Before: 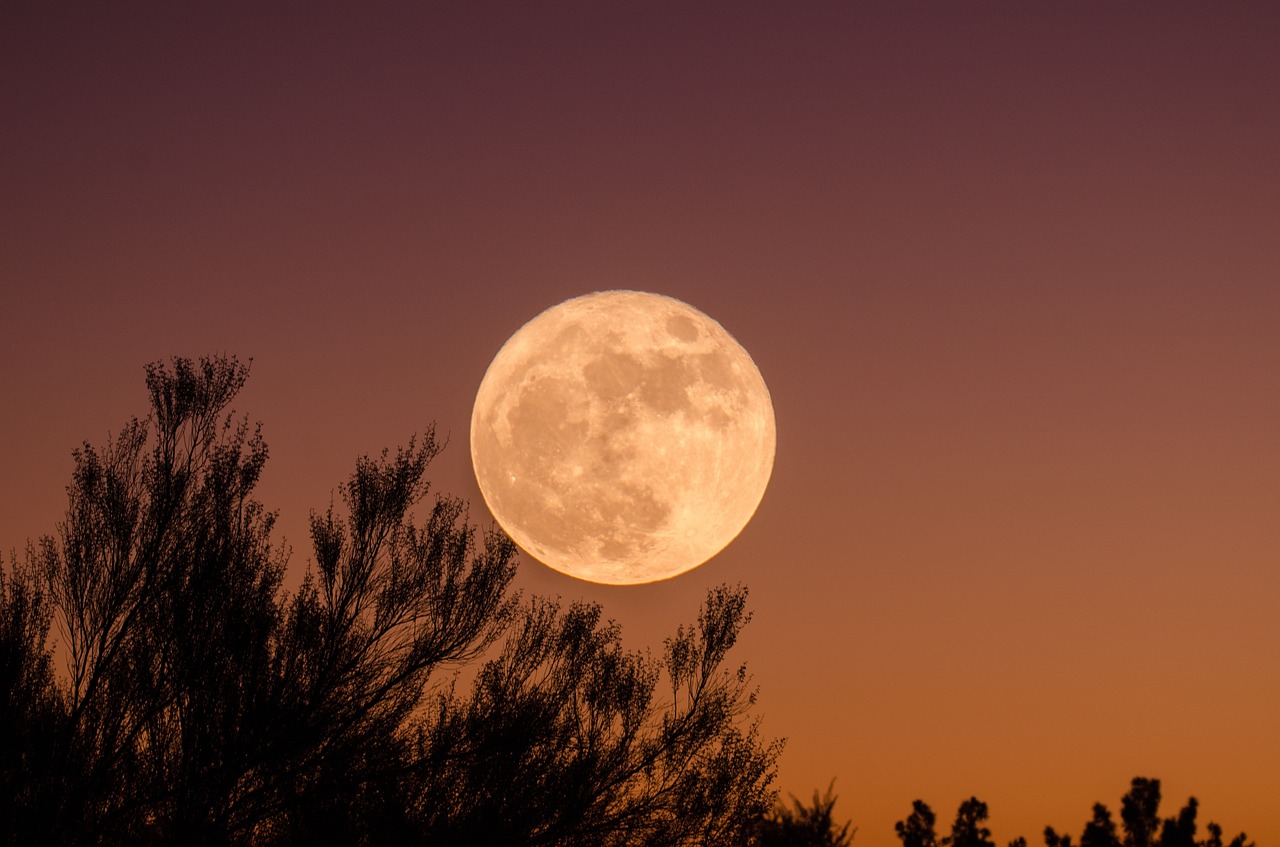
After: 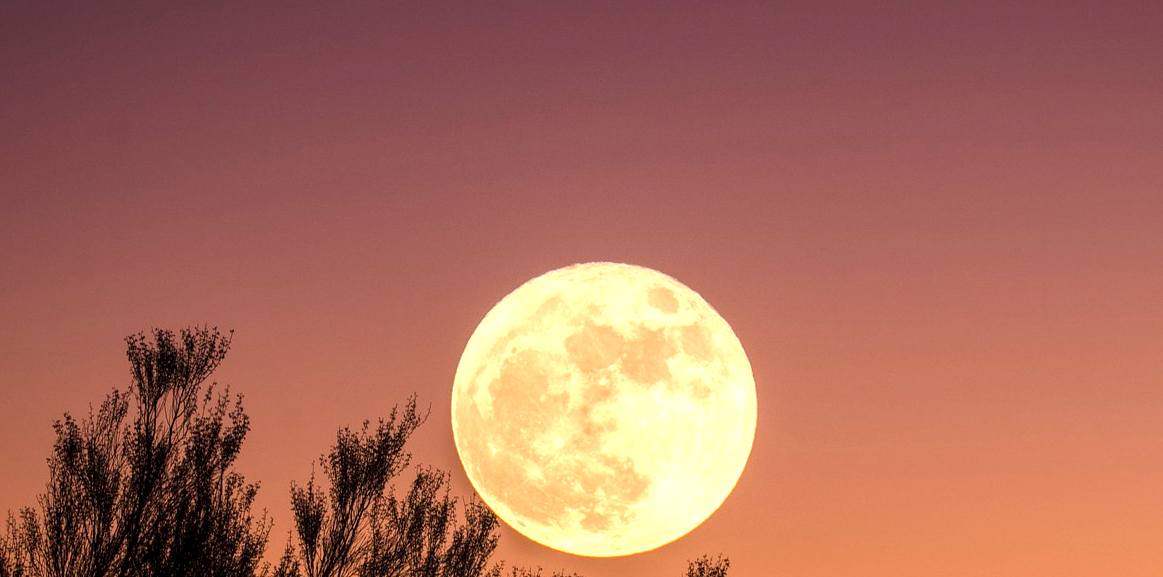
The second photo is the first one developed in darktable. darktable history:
crop: left 1.515%, top 3.365%, right 7.568%, bottom 28.49%
exposure: black level correction 0, exposure 1.2 EV, compensate highlight preservation false
local contrast: on, module defaults
